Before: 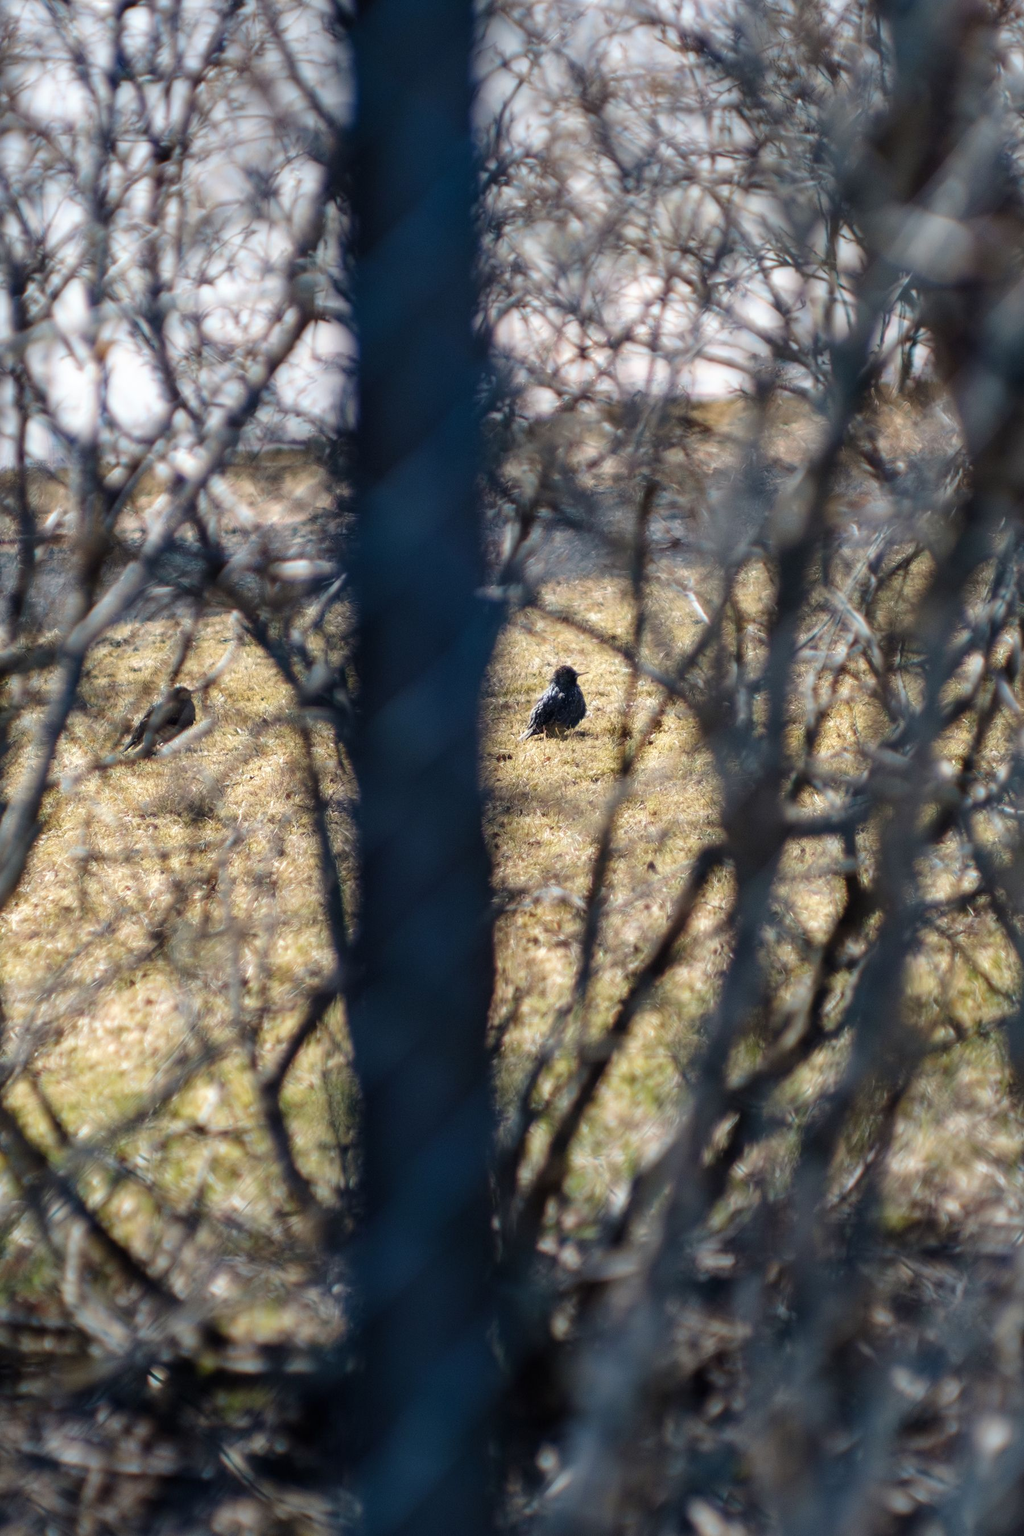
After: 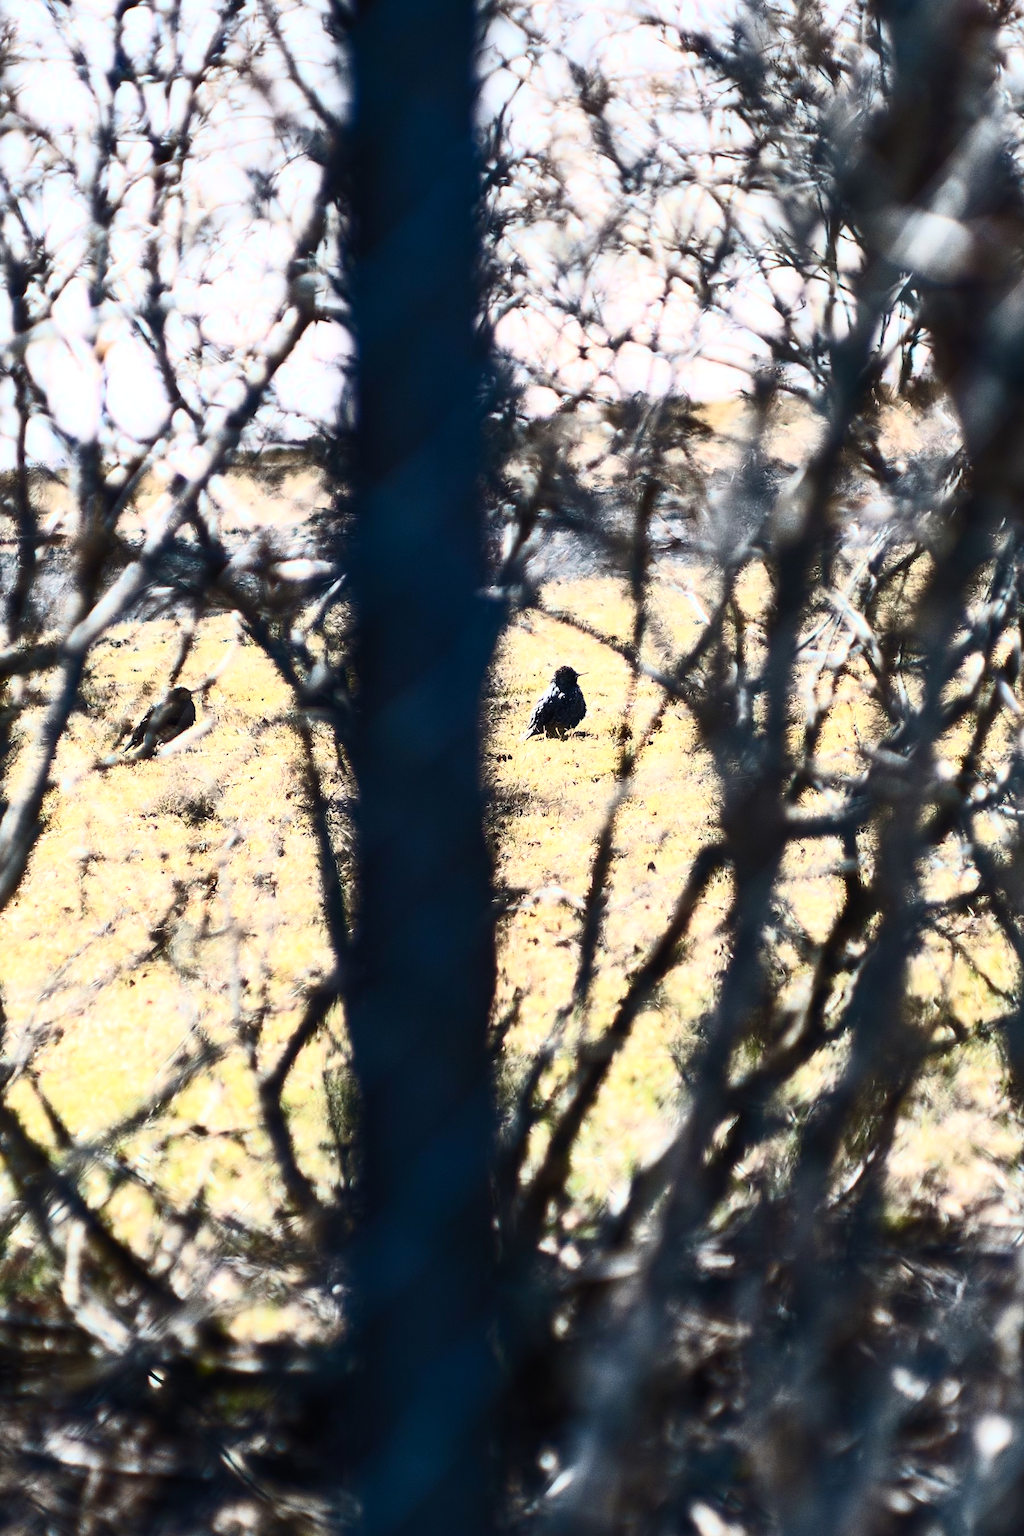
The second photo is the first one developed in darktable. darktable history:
sharpen: radius 1.864, amount 0.398, threshold 1.271
contrast brightness saturation: contrast 0.62, brightness 0.34, saturation 0.14
tone equalizer: -8 EV -0.417 EV, -7 EV -0.389 EV, -6 EV -0.333 EV, -5 EV -0.222 EV, -3 EV 0.222 EV, -2 EV 0.333 EV, -1 EV 0.389 EV, +0 EV 0.417 EV, edges refinement/feathering 500, mask exposure compensation -1.57 EV, preserve details no
